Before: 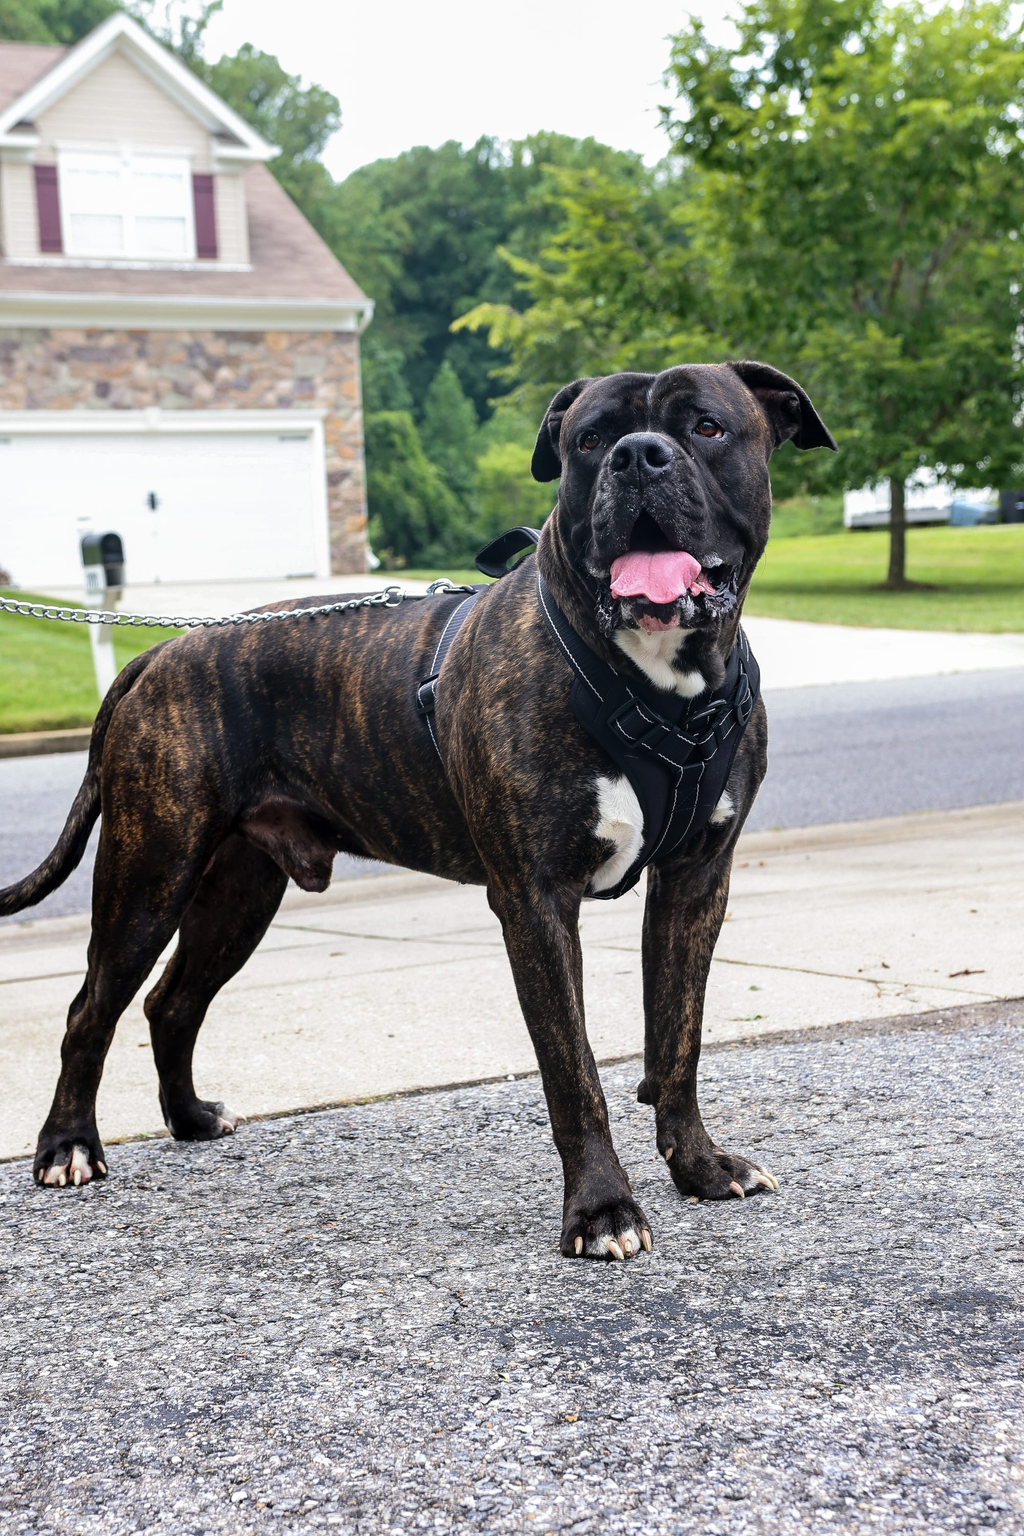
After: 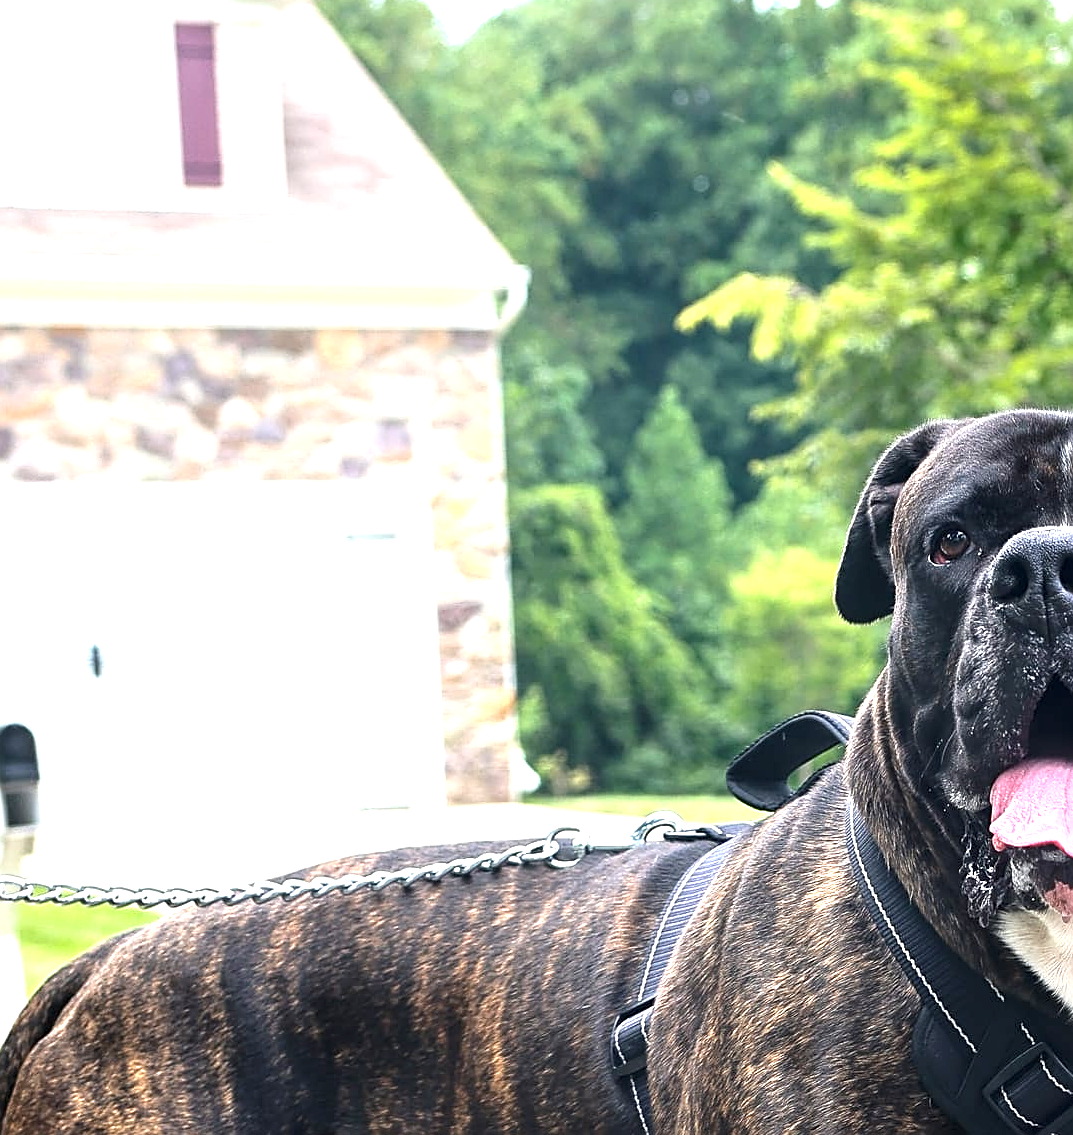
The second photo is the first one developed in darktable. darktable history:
sharpen: on, module defaults
crop: left 10.121%, top 10.631%, right 36.218%, bottom 51.526%
exposure: black level correction 0, exposure 1.2 EV, compensate exposure bias true, compensate highlight preservation false
local contrast: highlights 100%, shadows 100%, detail 120%, midtone range 0.2
